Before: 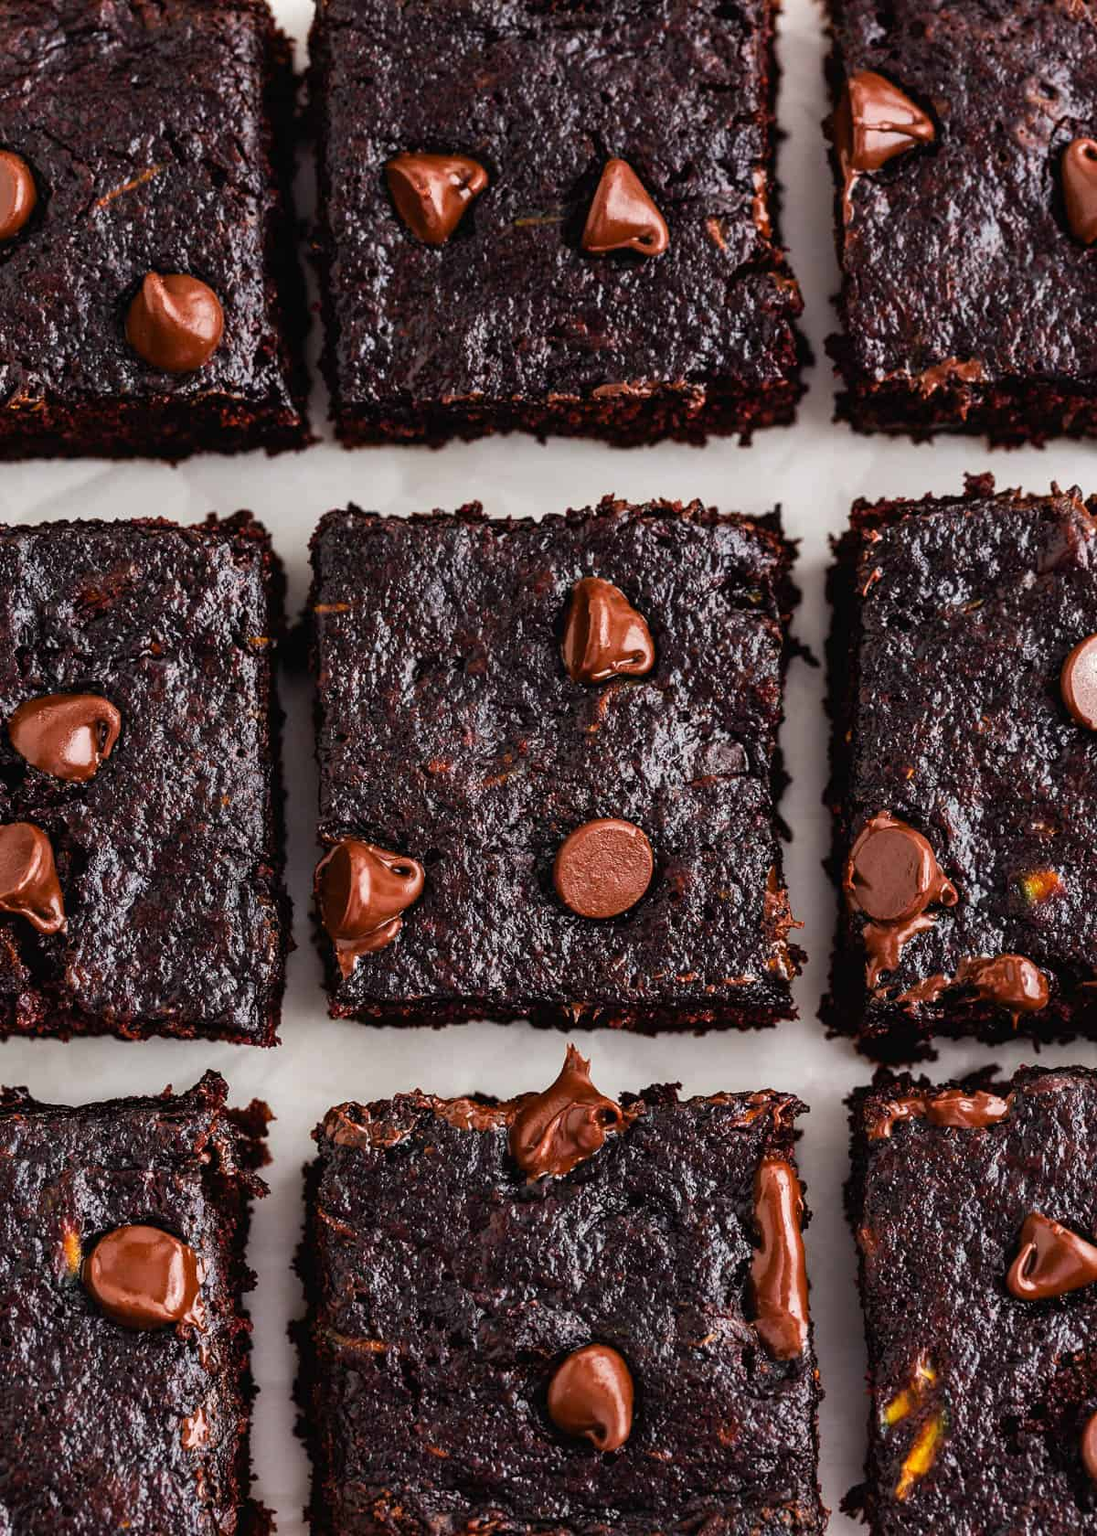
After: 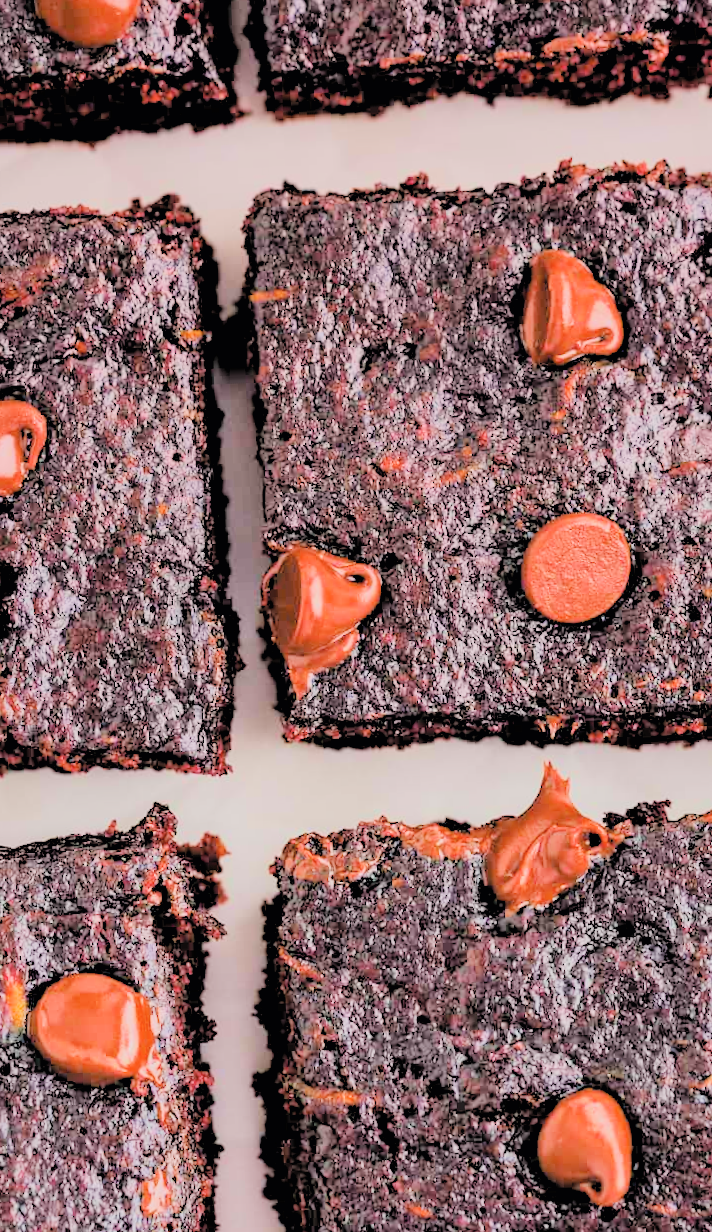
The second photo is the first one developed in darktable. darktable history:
contrast brightness saturation: brightness 0.15
crop: left 8.966%, top 23.852%, right 34.699%, bottom 4.703%
rotate and perspective: rotation -2.22°, lens shift (horizontal) -0.022, automatic cropping off
rgb levels: preserve colors sum RGB, levels [[0.038, 0.433, 0.934], [0, 0.5, 1], [0, 0.5, 1]]
shadows and highlights: shadows -20, white point adjustment -2, highlights -35
filmic rgb: black relative exposure -6.15 EV, white relative exposure 6.96 EV, hardness 2.23, color science v6 (2022)
graduated density: density 0.38 EV, hardness 21%, rotation -6.11°, saturation 32%
exposure: black level correction 0, exposure 1.975 EV, compensate exposure bias true, compensate highlight preservation false
